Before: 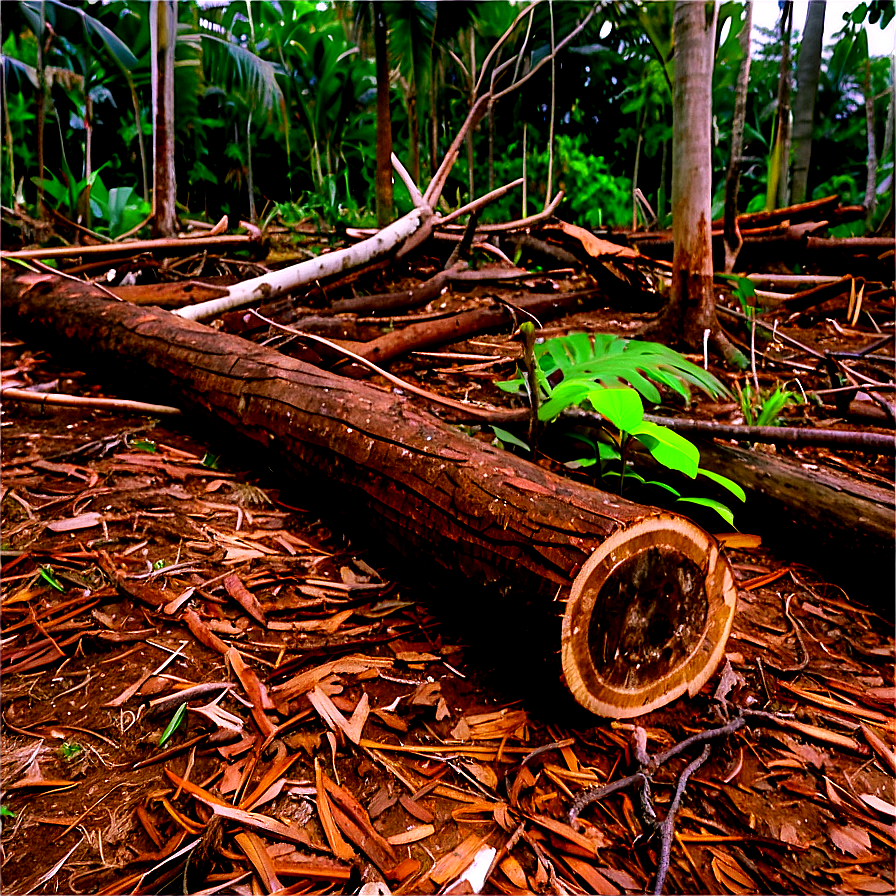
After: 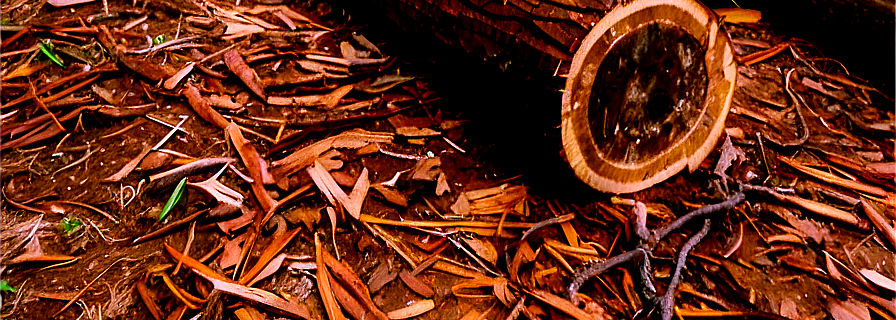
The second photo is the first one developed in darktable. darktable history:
crop and rotate: top 58.655%, bottom 5.523%
